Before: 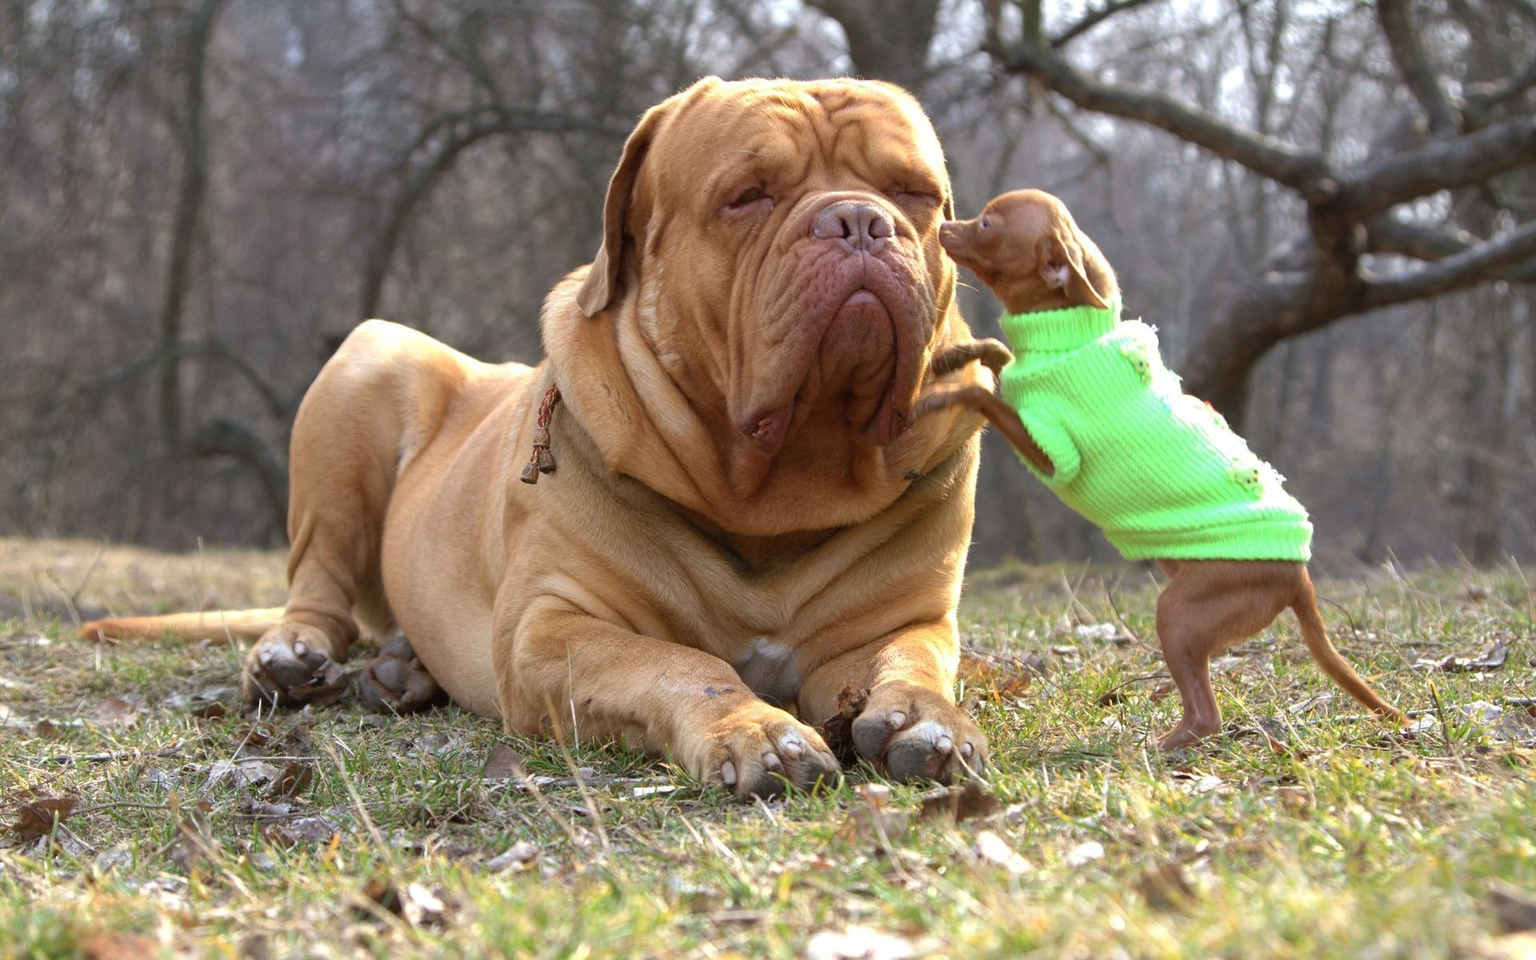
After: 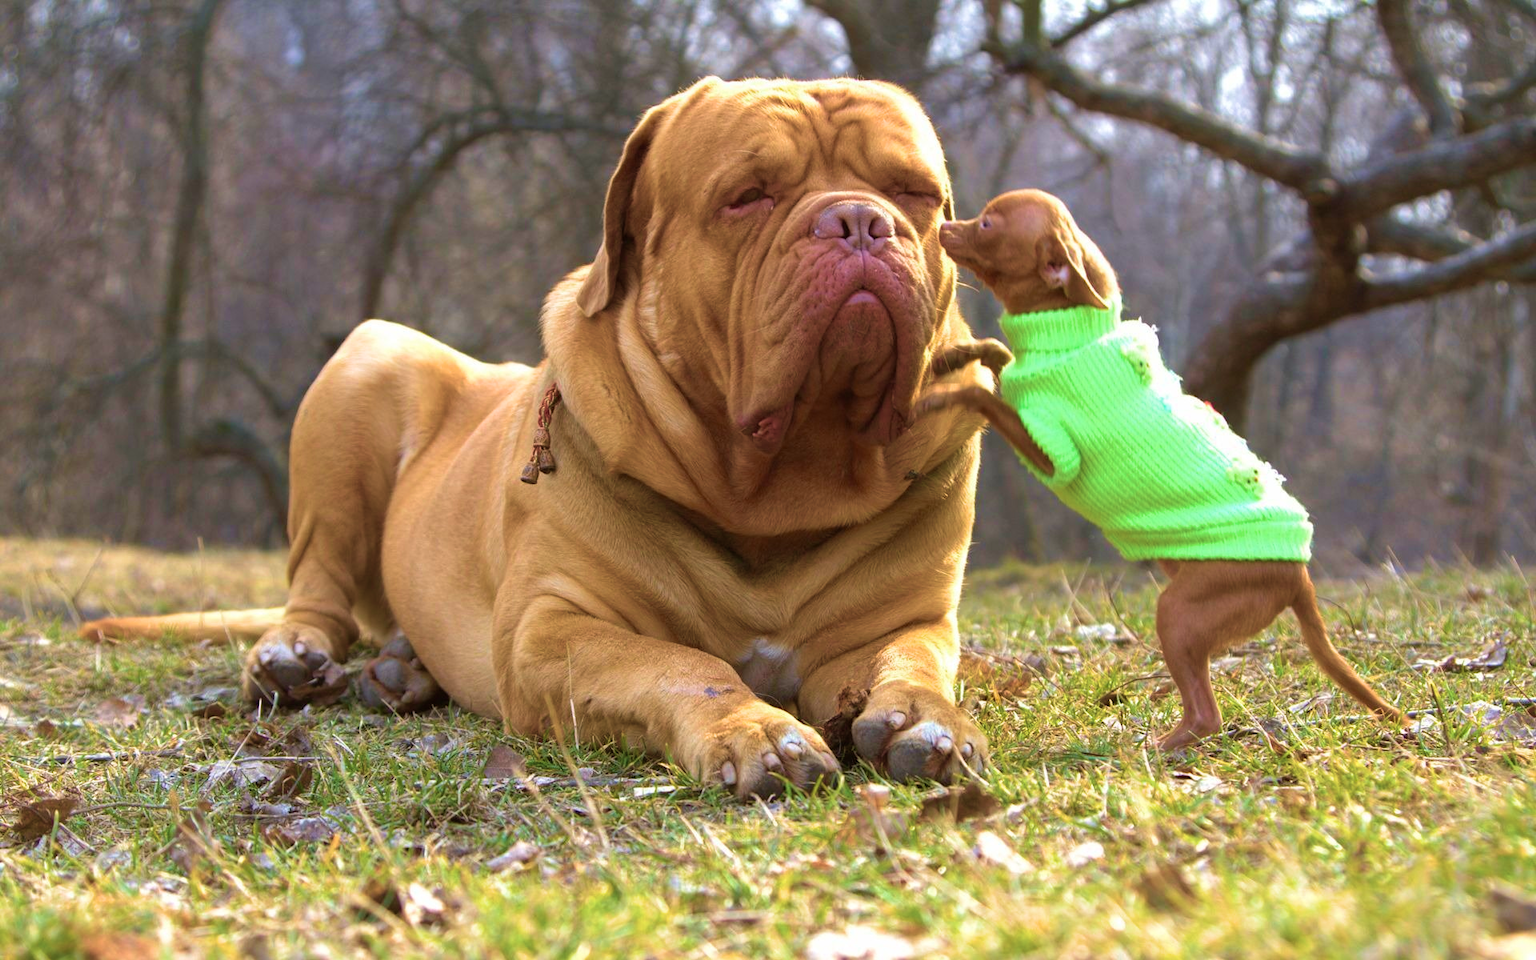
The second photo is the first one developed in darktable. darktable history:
velvia: strength 73.92%
